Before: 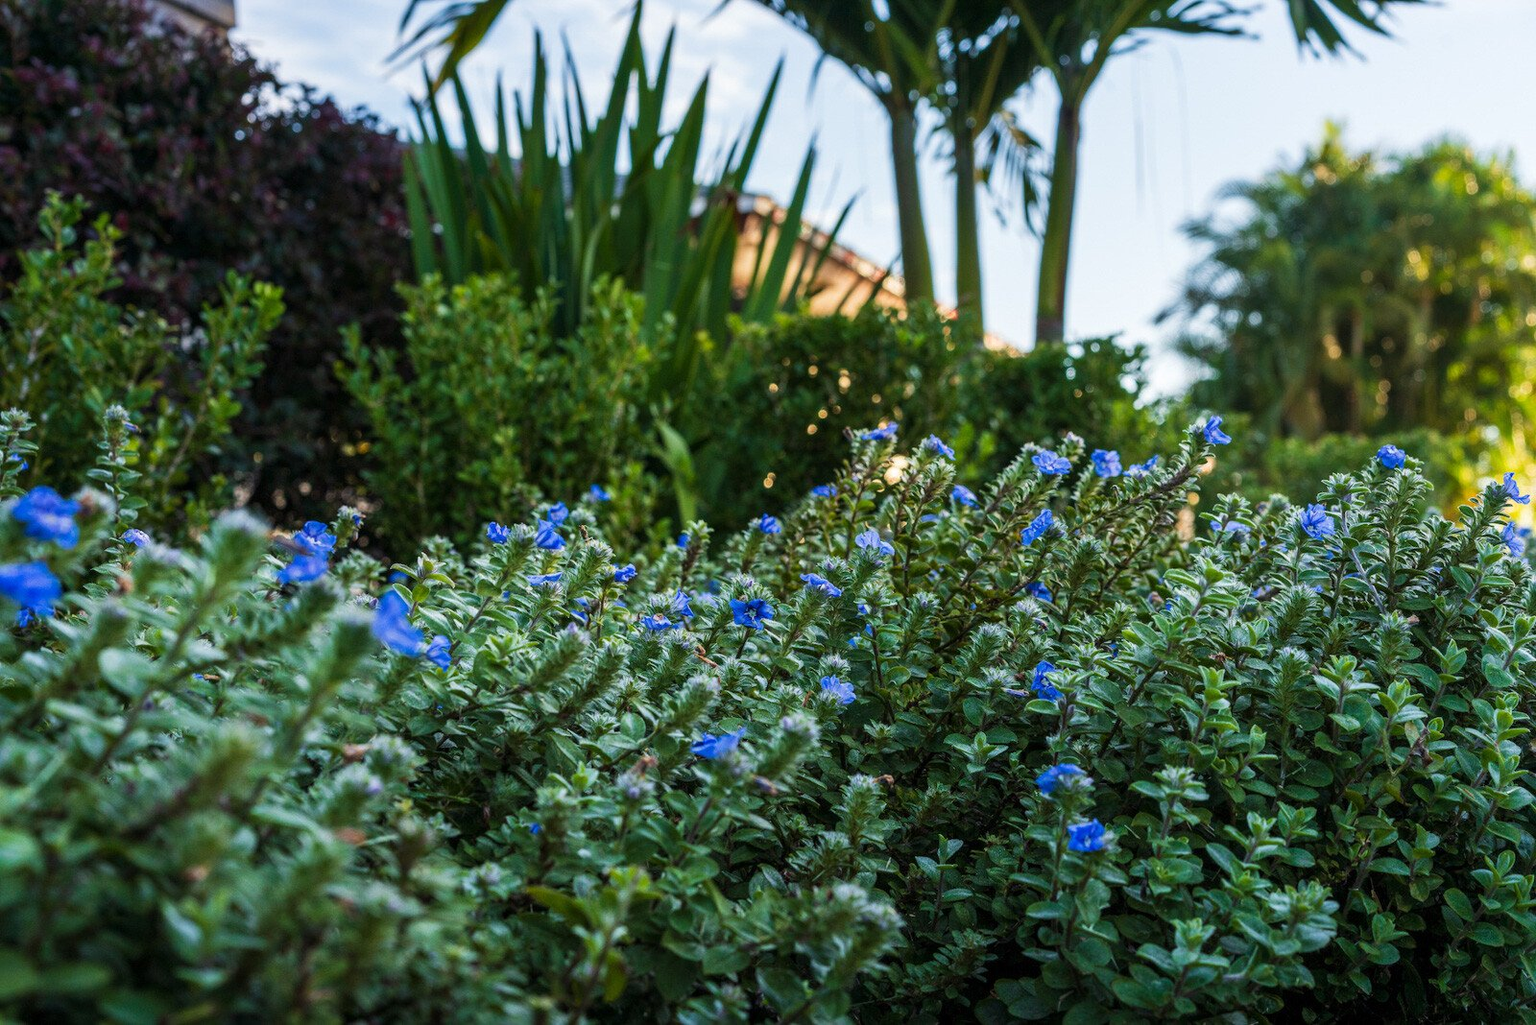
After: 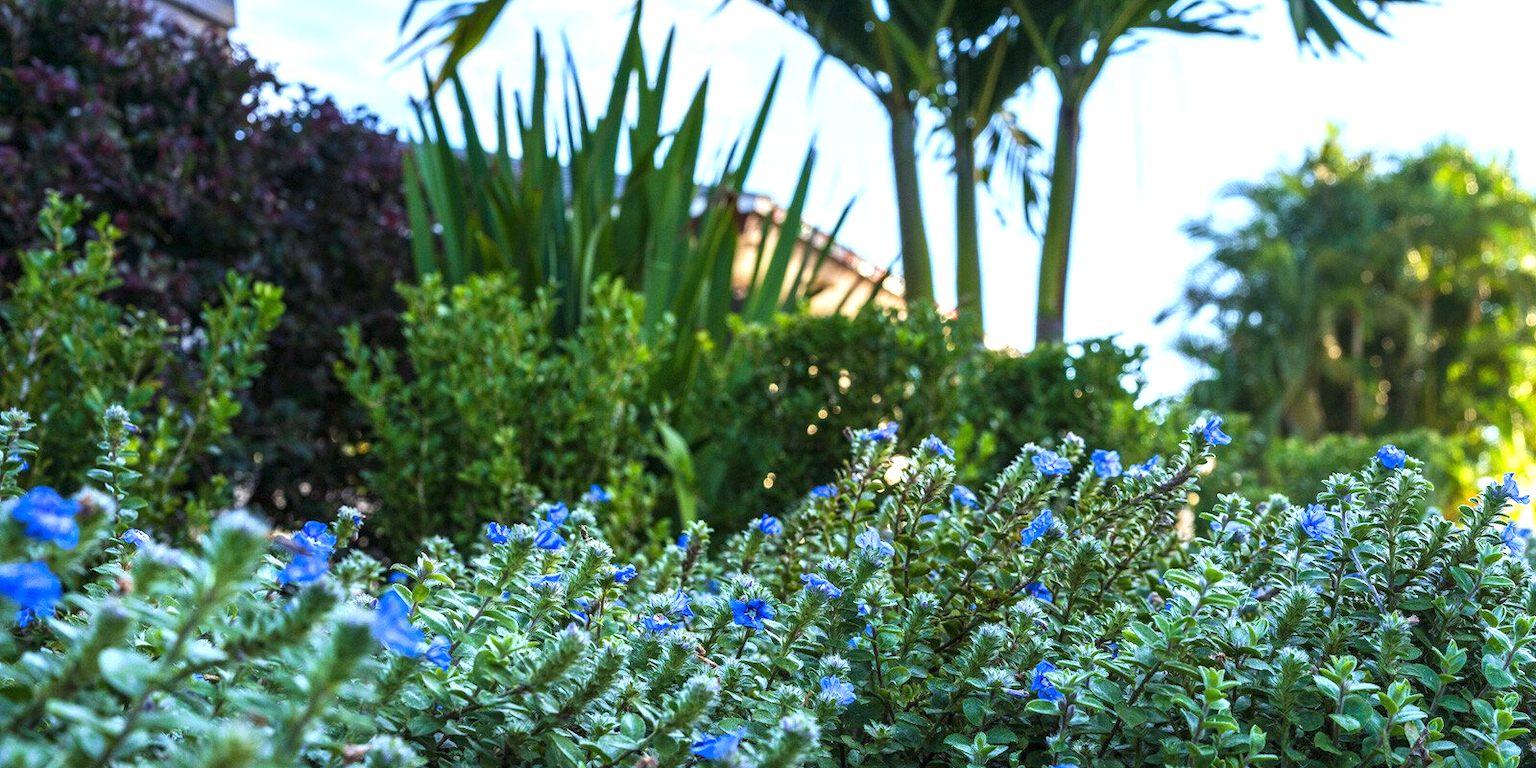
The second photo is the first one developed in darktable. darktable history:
exposure: black level correction 0, exposure 0.7 EV, compensate exposure bias true, compensate highlight preservation false
white balance: red 0.926, green 1.003, blue 1.133
crop: bottom 24.988%
